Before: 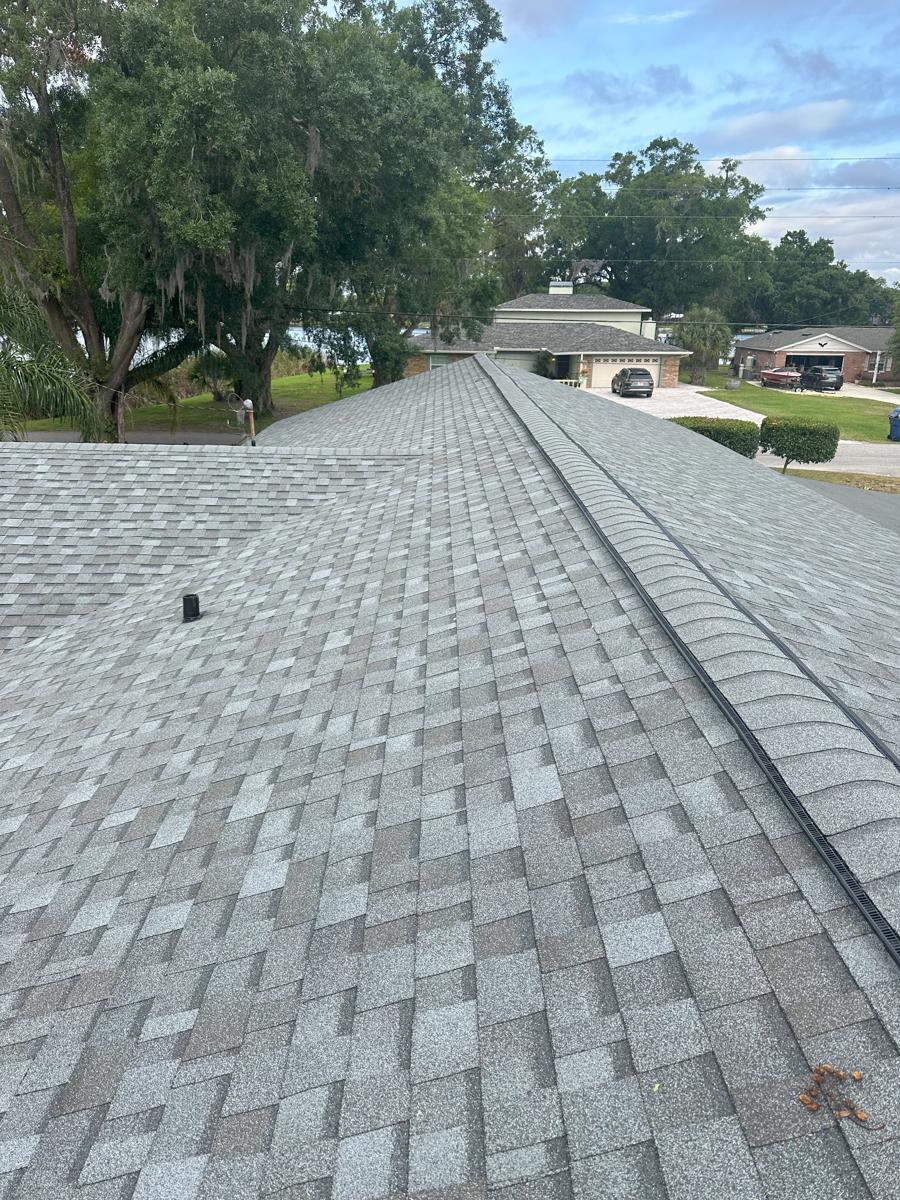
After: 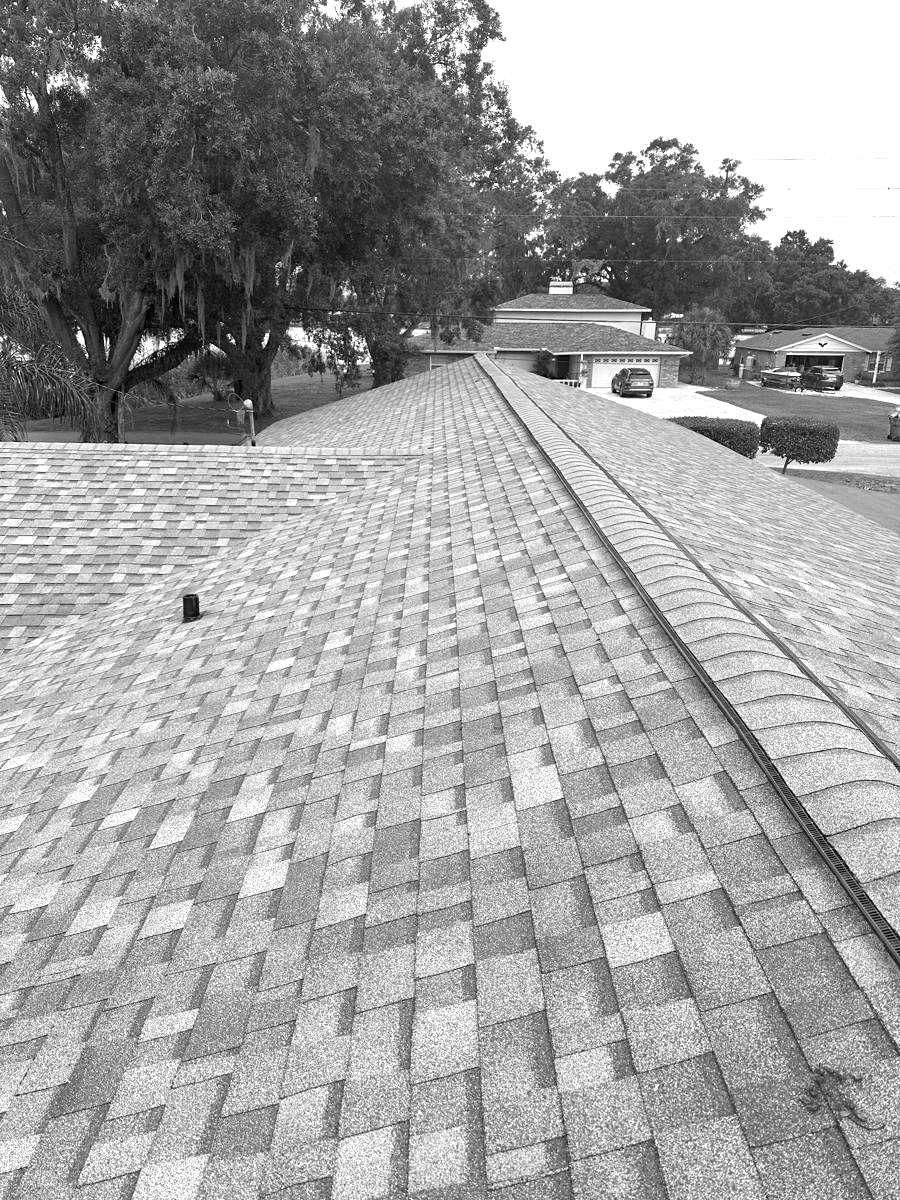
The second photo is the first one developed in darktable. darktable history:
color zones: curves: ch0 [(0, 0.613) (0.01, 0.613) (0.245, 0.448) (0.498, 0.529) (0.642, 0.665) (0.879, 0.777) (0.99, 0.613)]; ch1 [(0, 0) (0.143, 0) (0.286, 0) (0.429, 0) (0.571, 0) (0.714, 0) (0.857, 0)]
color balance rgb: highlights gain › chroma 0.125%, highlights gain › hue 331.67°, linear chroma grading › global chroma 9.026%, perceptual saturation grading › global saturation 99.693%, perceptual brilliance grading › highlights 10.234%, perceptual brilliance grading › mid-tones 5.247%
haze removal: adaptive false
